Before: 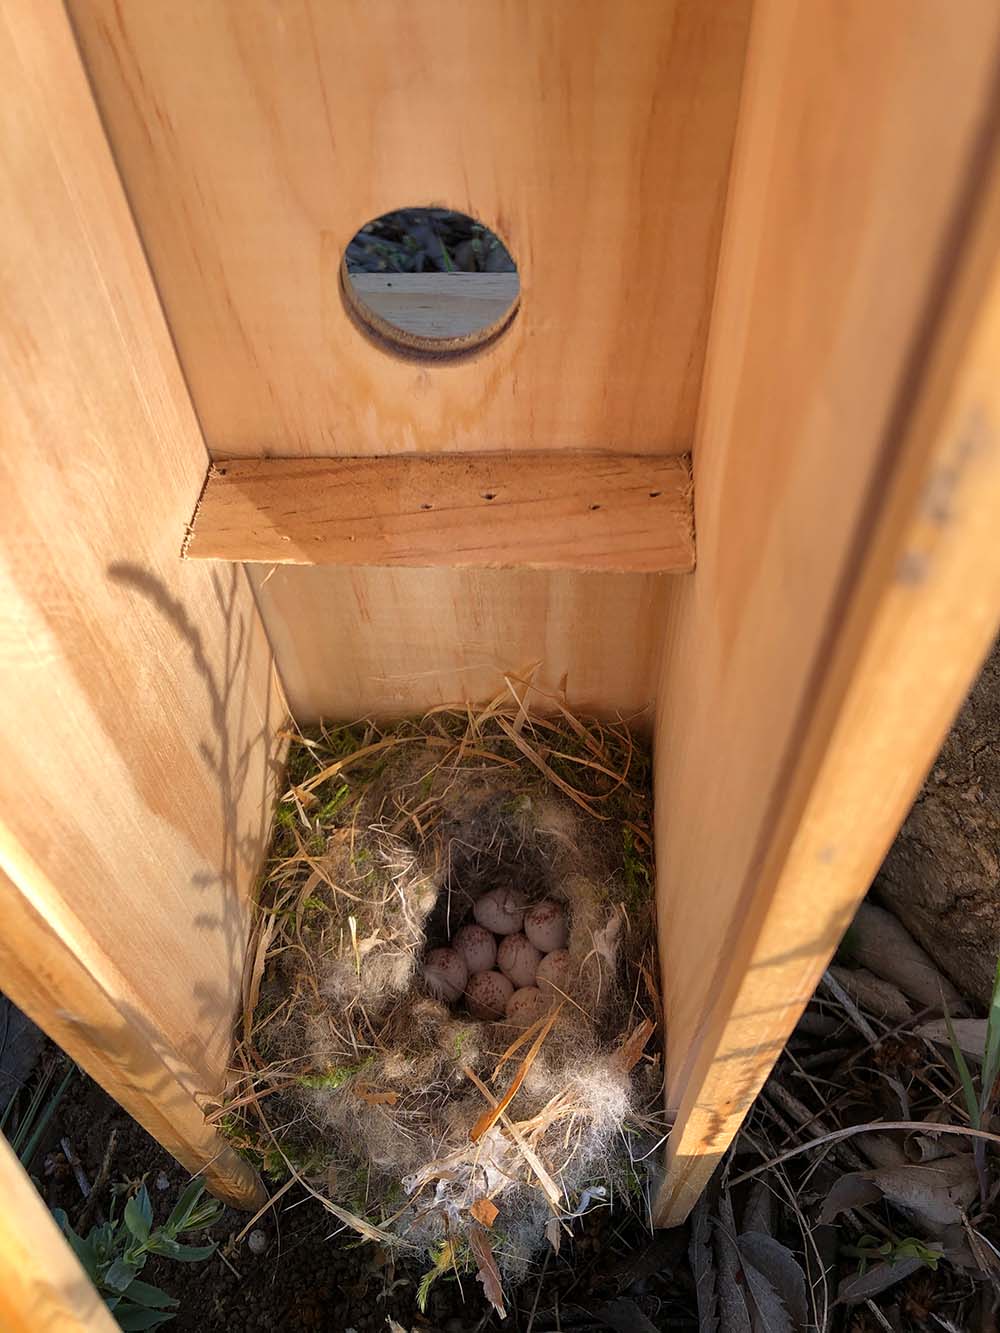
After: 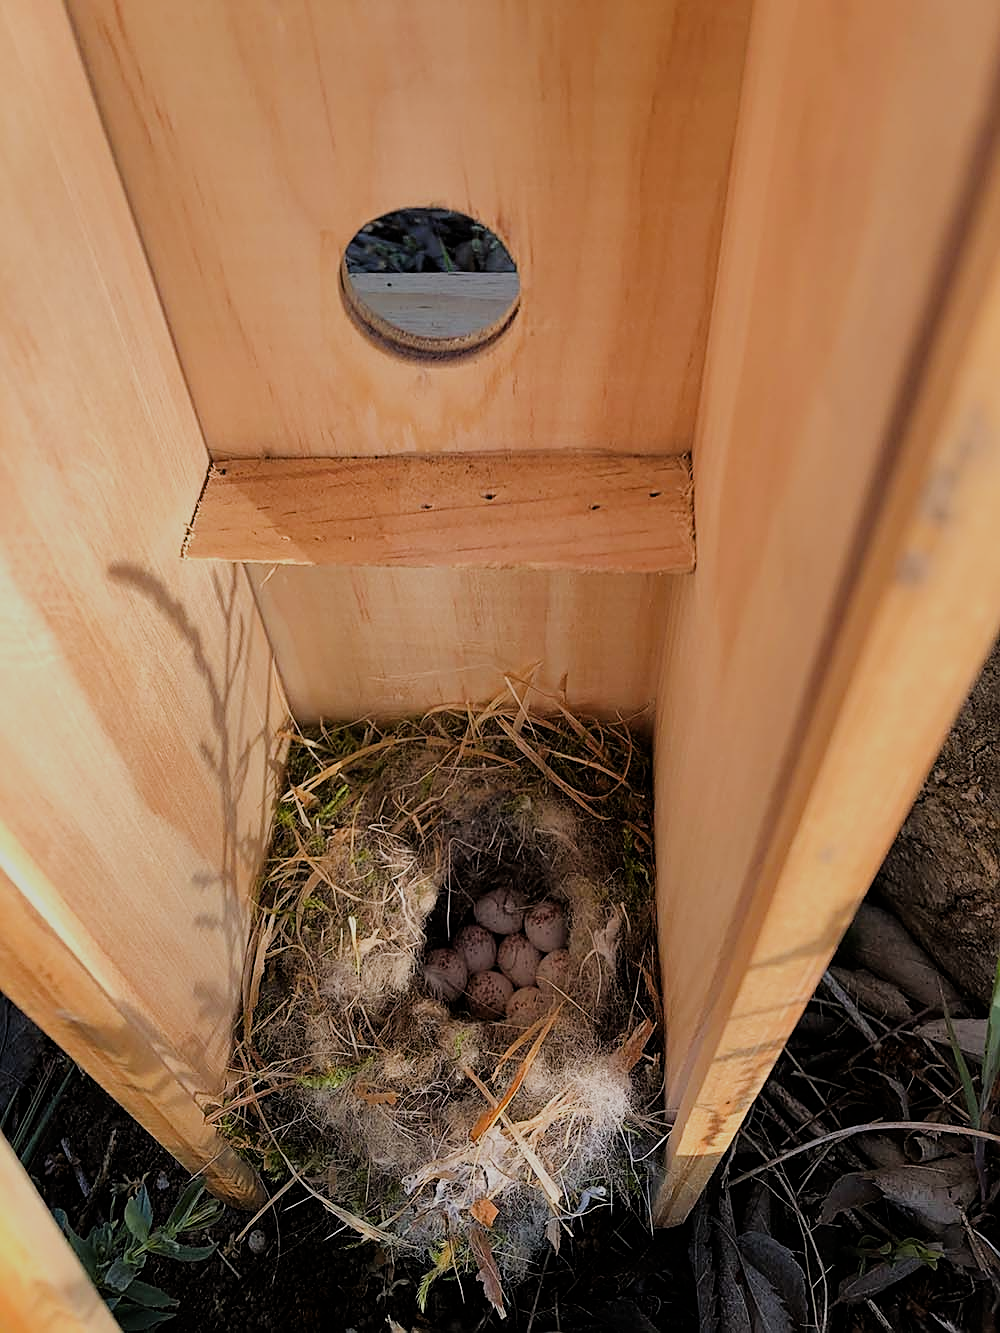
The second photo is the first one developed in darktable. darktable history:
filmic rgb: black relative exposure -7.15 EV, white relative exposure 5.36 EV, hardness 3.02
sharpen: amount 0.55
